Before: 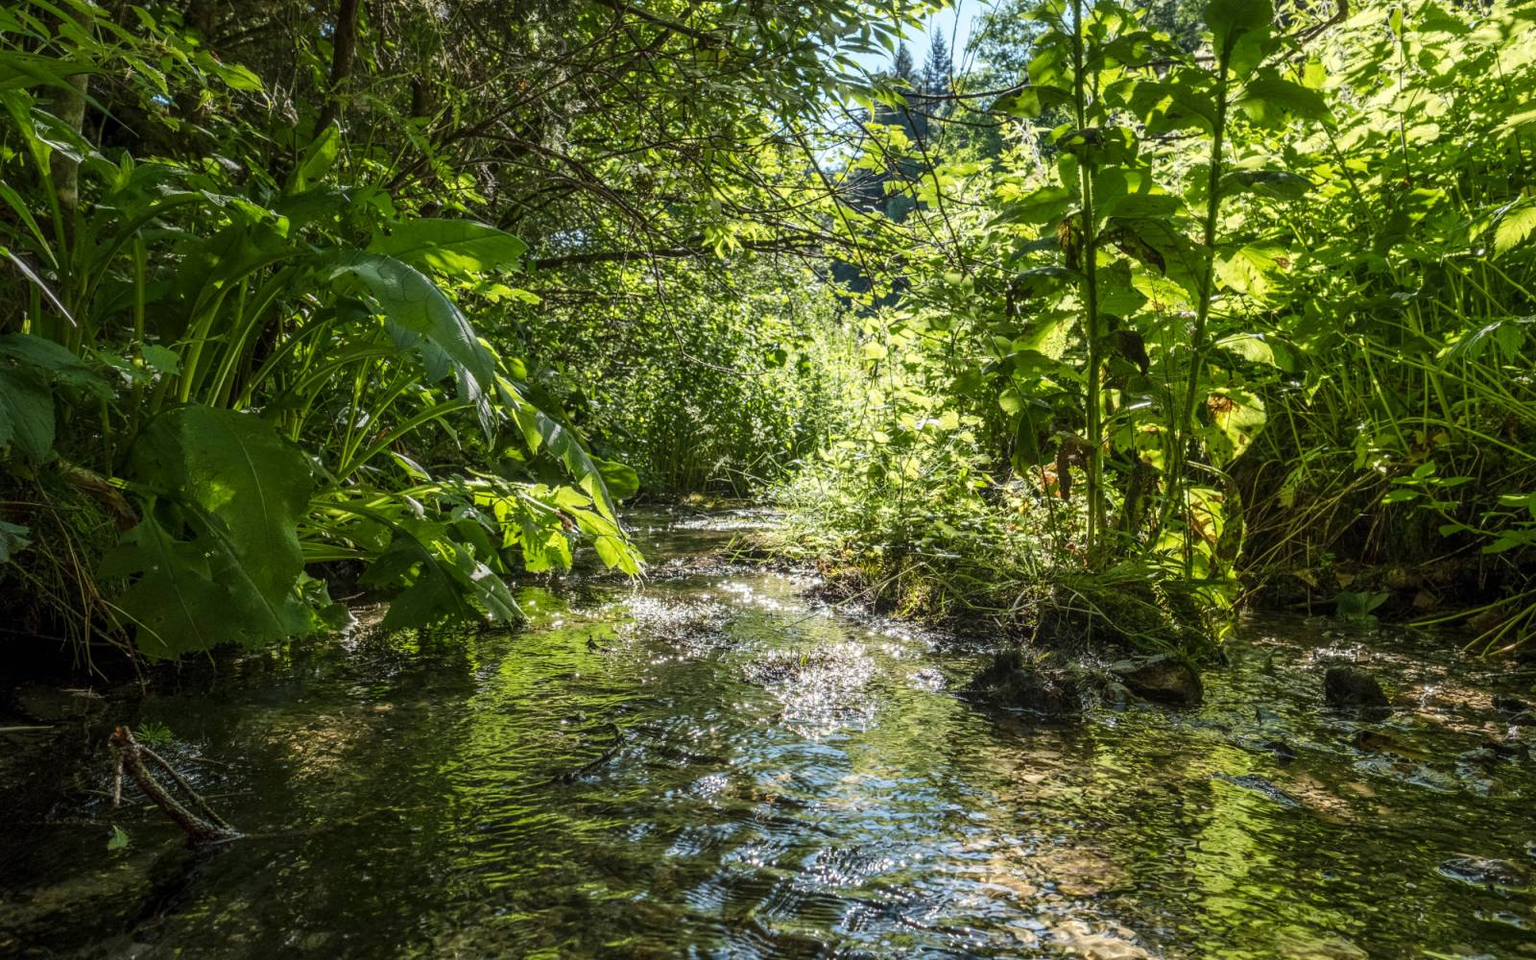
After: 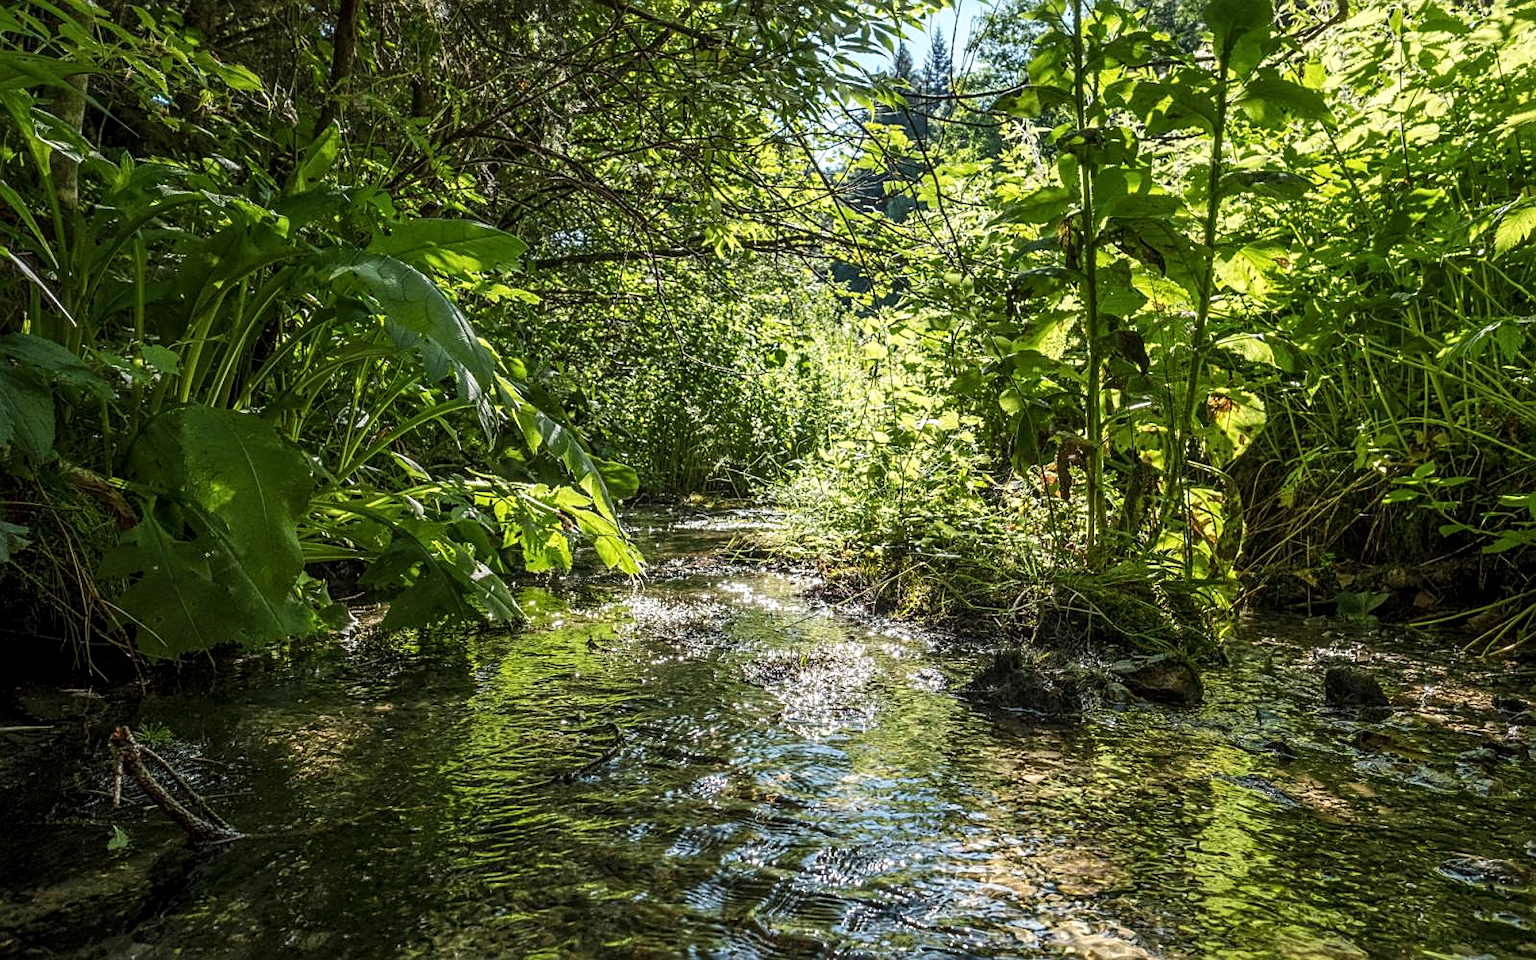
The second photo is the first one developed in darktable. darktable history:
local contrast: highlights 106%, shadows 98%, detail 119%, midtone range 0.2
sharpen: on, module defaults
